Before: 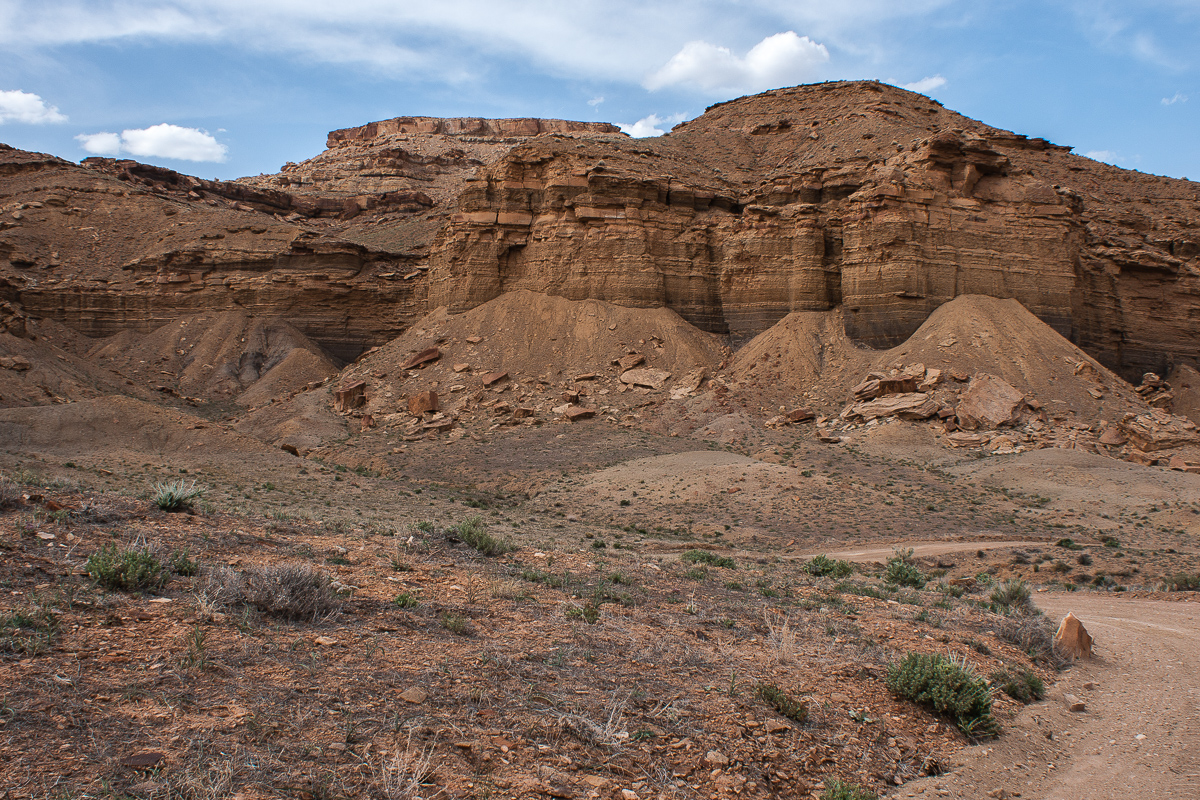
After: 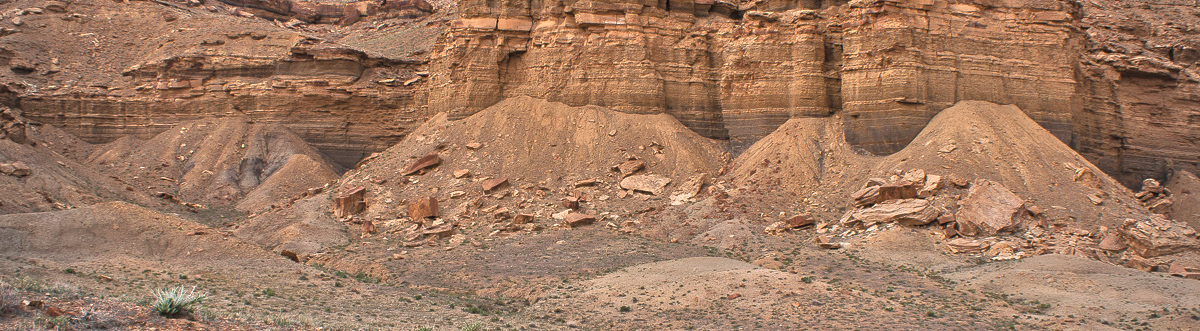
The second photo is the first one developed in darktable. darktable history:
crop and rotate: top 24.357%, bottom 34.234%
shadows and highlights: soften with gaussian
tone equalizer: -8 EV 1.96 EV, -7 EV 1.98 EV, -6 EV 1.97 EV, -5 EV 1.97 EV, -4 EV 1.96 EV, -3 EV 1.48 EV, -2 EV 0.994 EV, -1 EV 0.506 EV
vignetting: fall-off radius 61.05%
